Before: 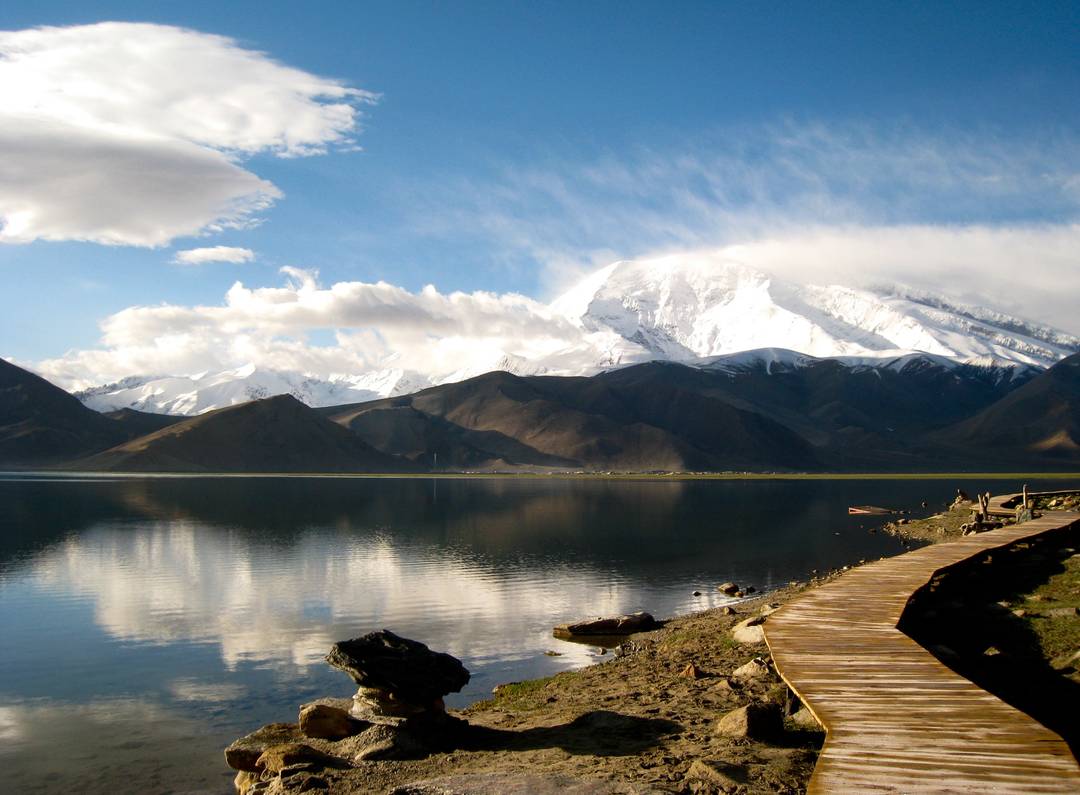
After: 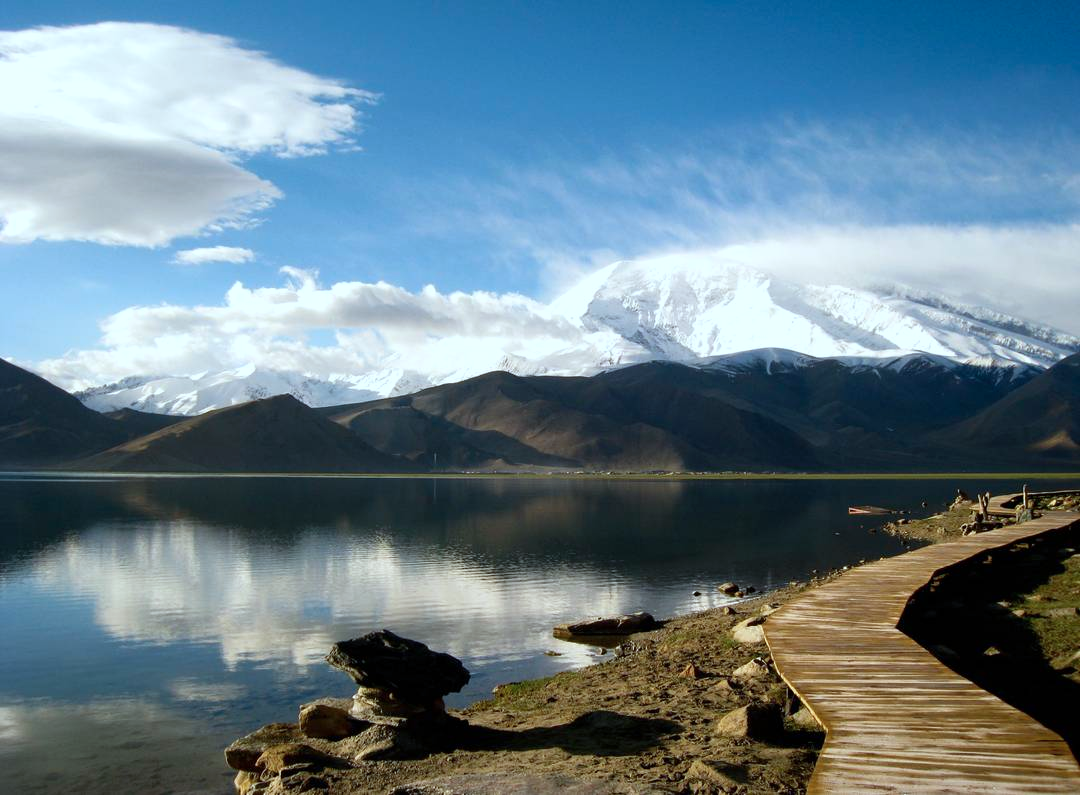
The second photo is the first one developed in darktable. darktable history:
color calibration: illuminant Planckian (black body), x 0.368, y 0.36, temperature 4275.35 K, gamut compression 1.72
